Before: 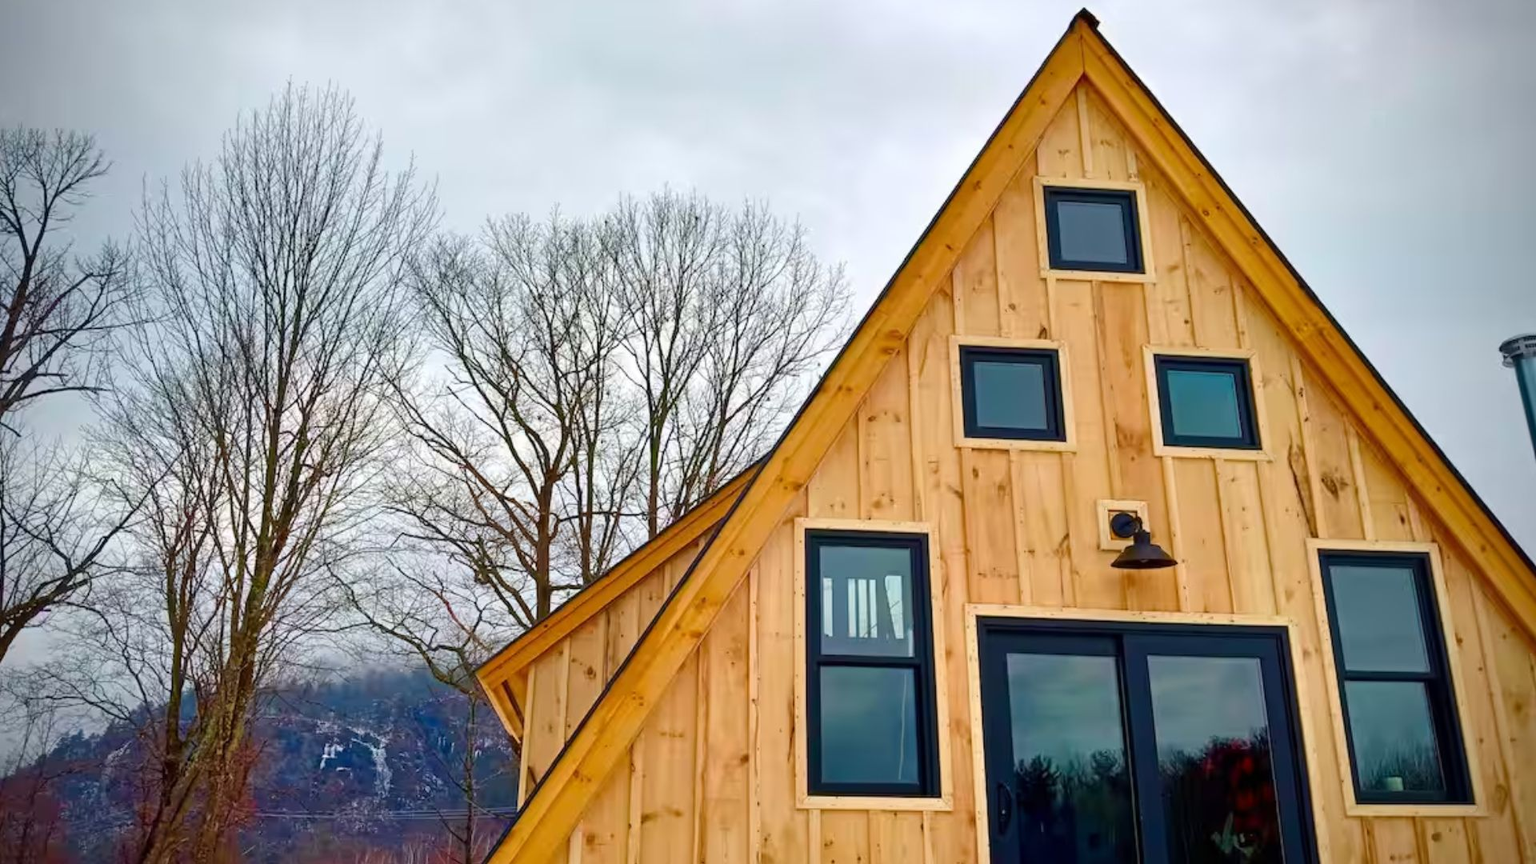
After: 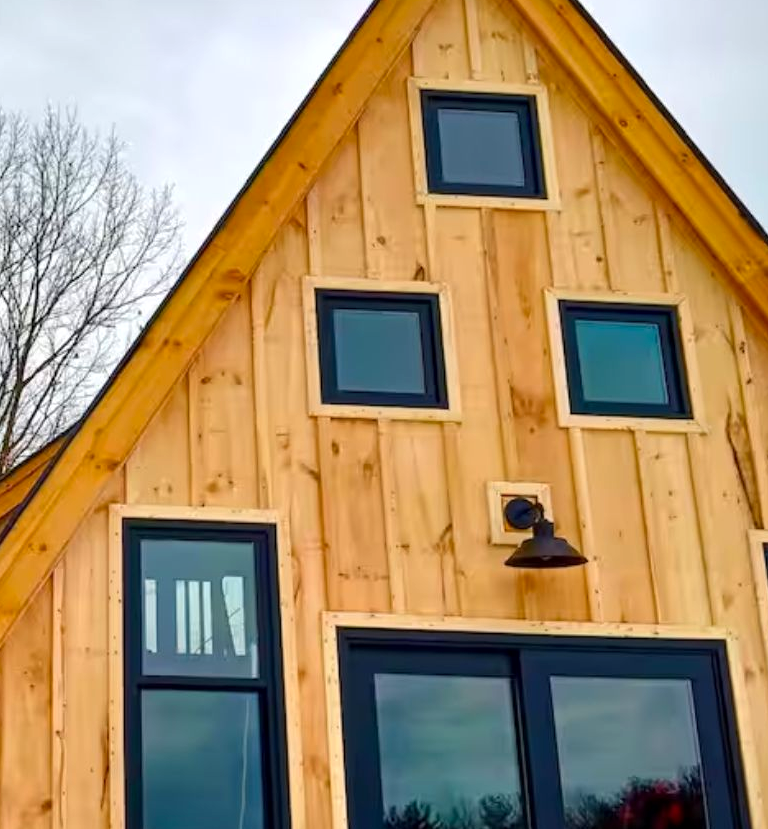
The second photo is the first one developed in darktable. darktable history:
local contrast: highlights 105%, shadows 98%, detail 119%, midtone range 0.2
crop: left 46.053%, top 13.25%, right 13.924%, bottom 9.906%
color correction: highlights b* -0.027, saturation 1.11
